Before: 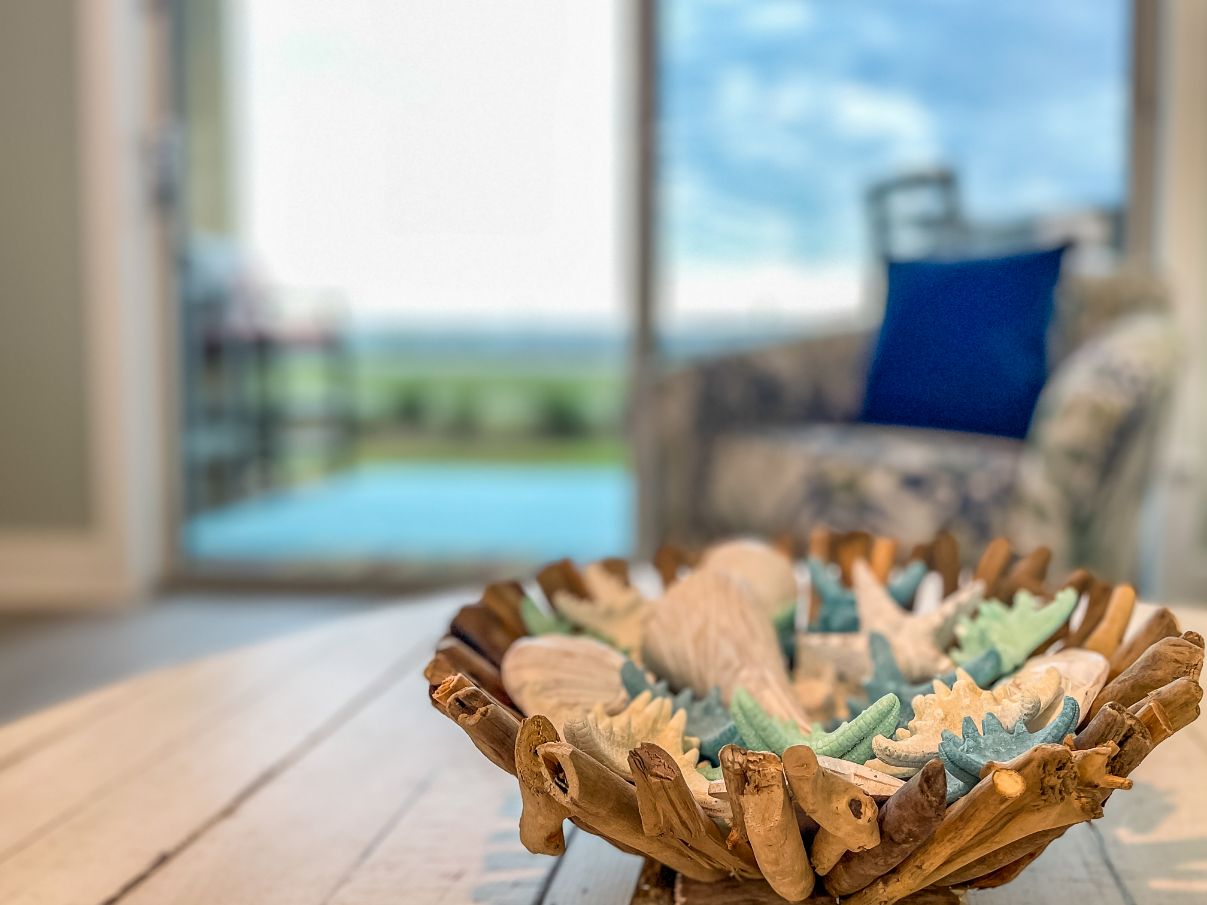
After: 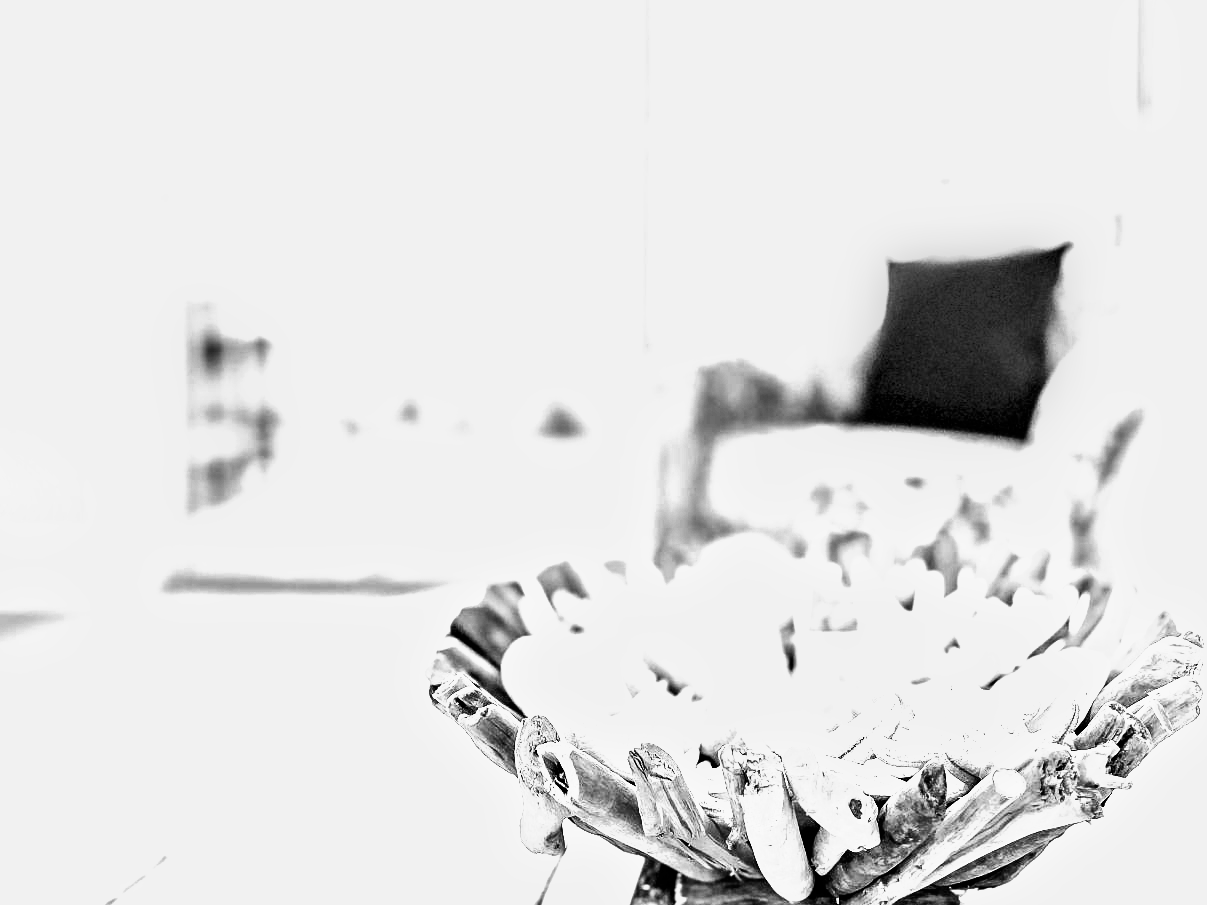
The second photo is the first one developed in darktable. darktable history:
filmic rgb: black relative exposure -8.2 EV, white relative exposure 2.2 EV, threshold 3 EV, hardness 7.11, latitude 85.74%, contrast 1.696, highlights saturation mix -4%, shadows ↔ highlights balance -2.69%, preserve chrominance no, color science v5 (2021), contrast in shadows safe, contrast in highlights safe, enable highlight reconstruction true
monochrome: a 30.25, b 92.03
tone equalizer: -8 EV -0.75 EV, -7 EV -0.7 EV, -6 EV -0.6 EV, -5 EV -0.4 EV, -3 EV 0.4 EV, -2 EV 0.6 EV, -1 EV 0.7 EV, +0 EV 0.75 EV, edges refinement/feathering 500, mask exposure compensation -1.57 EV, preserve details no
exposure: exposure 1 EV, compensate highlight preservation false
color balance rgb: linear chroma grading › global chroma 20%, perceptual saturation grading › global saturation 25%, perceptual brilliance grading › global brilliance 20%, global vibrance 20%
